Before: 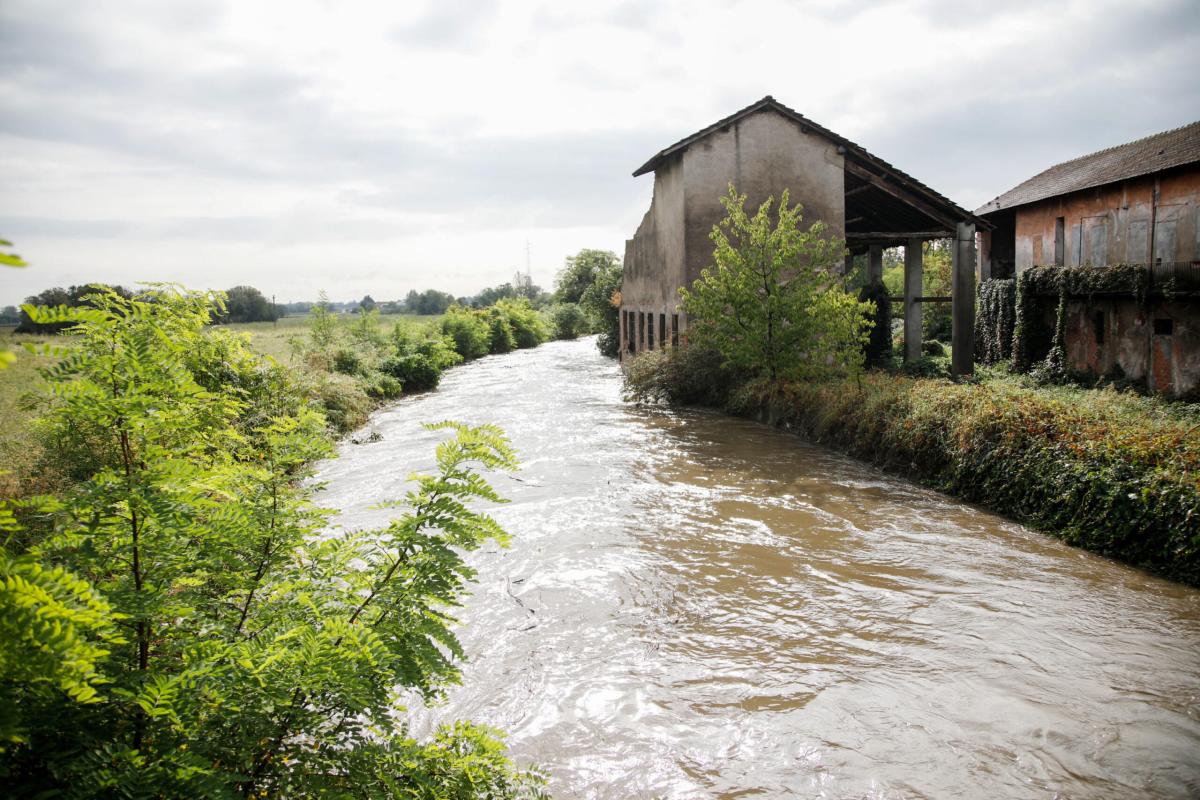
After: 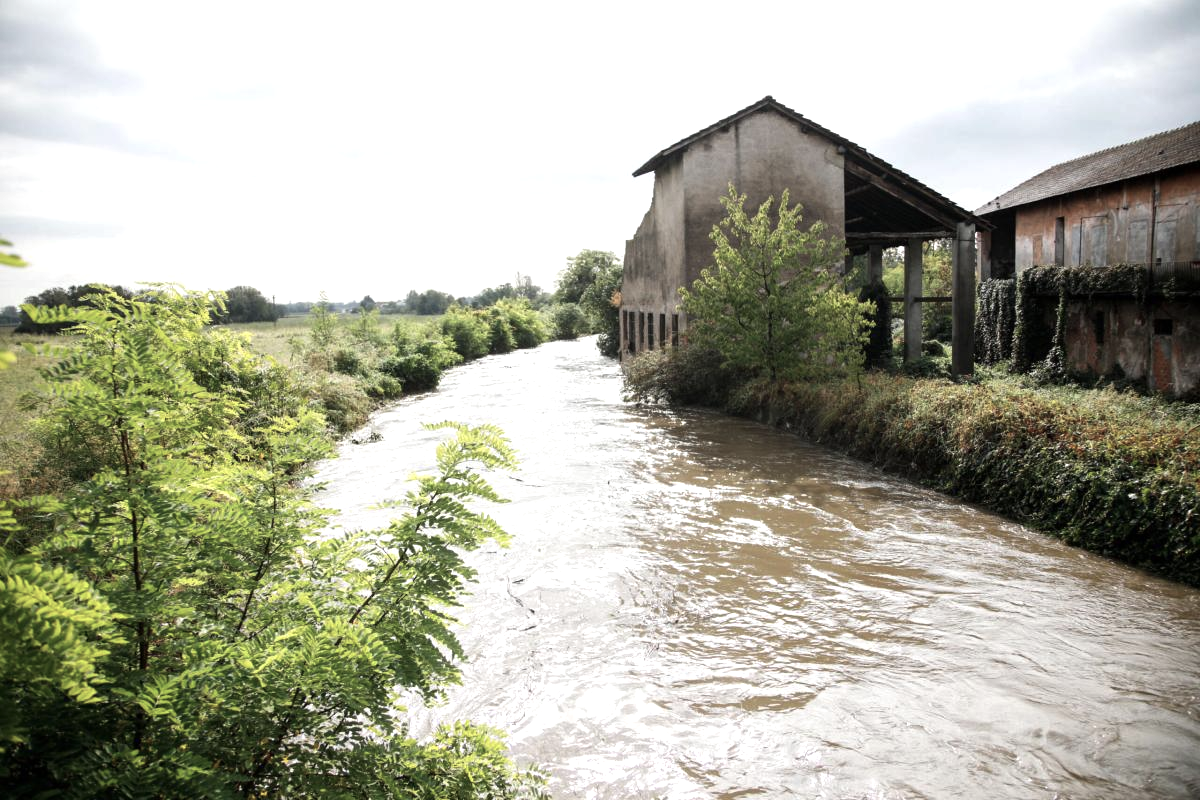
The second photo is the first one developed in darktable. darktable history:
color balance rgb: perceptual saturation grading › global saturation -27.604%, perceptual brilliance grading › highlights 11.425%
